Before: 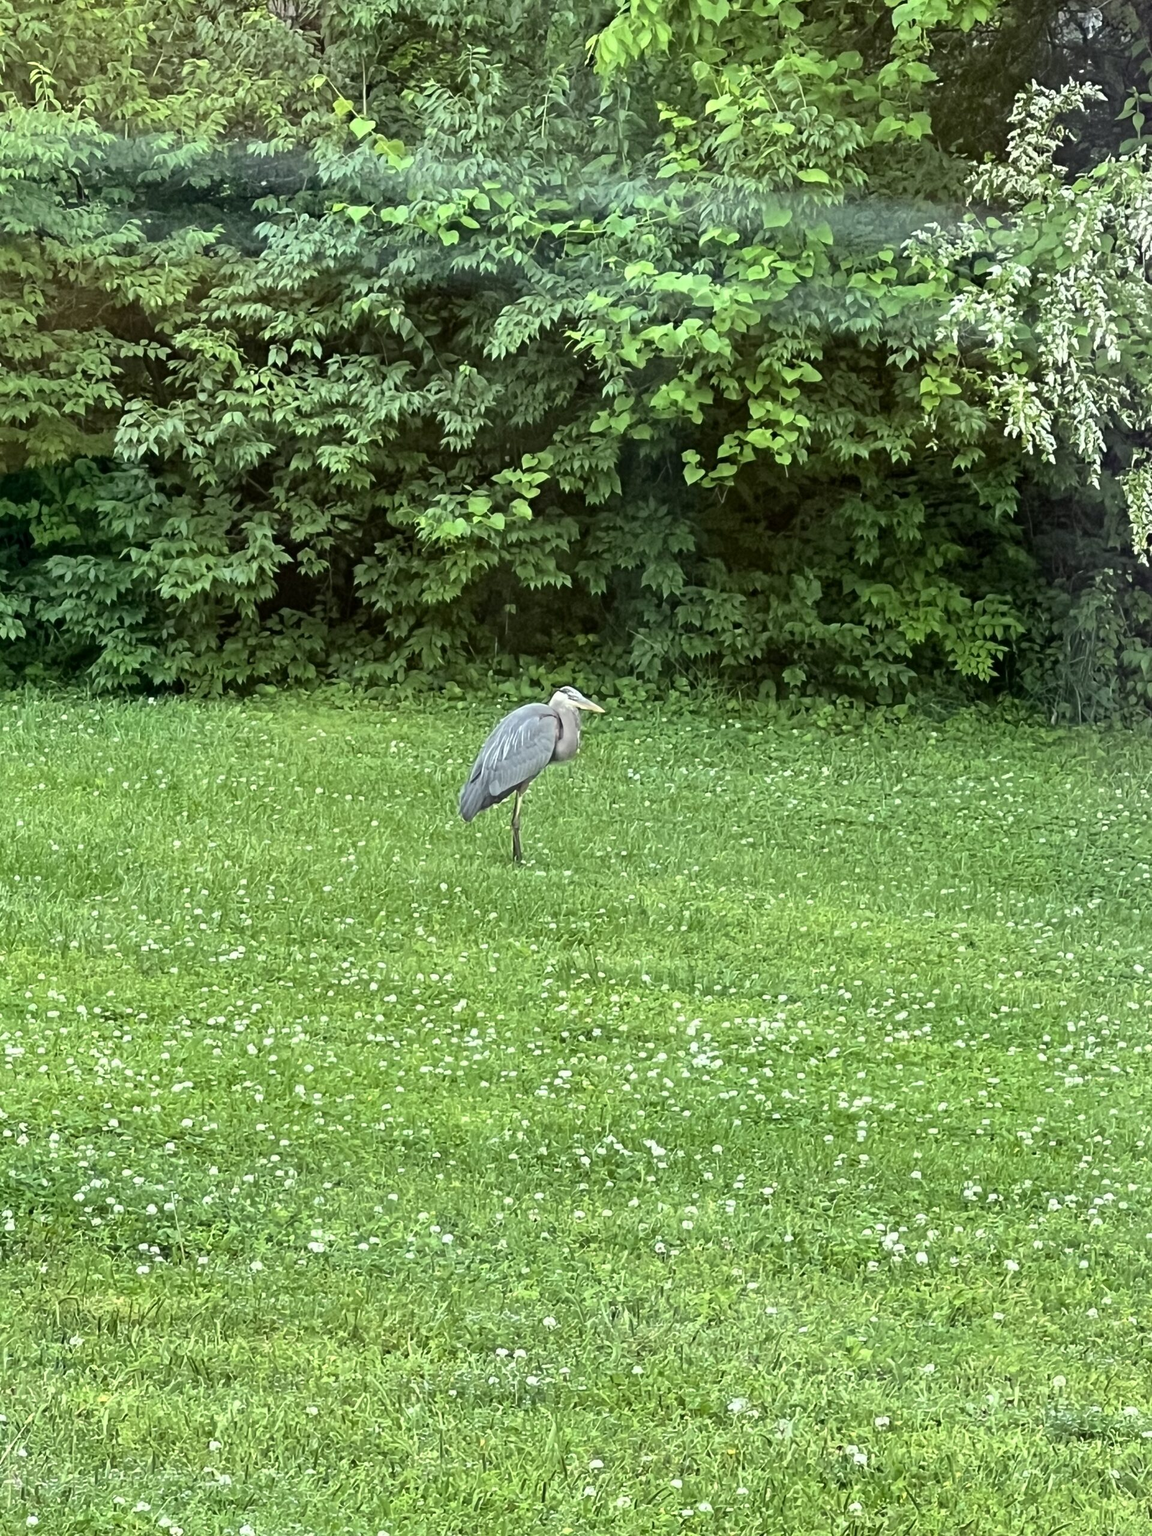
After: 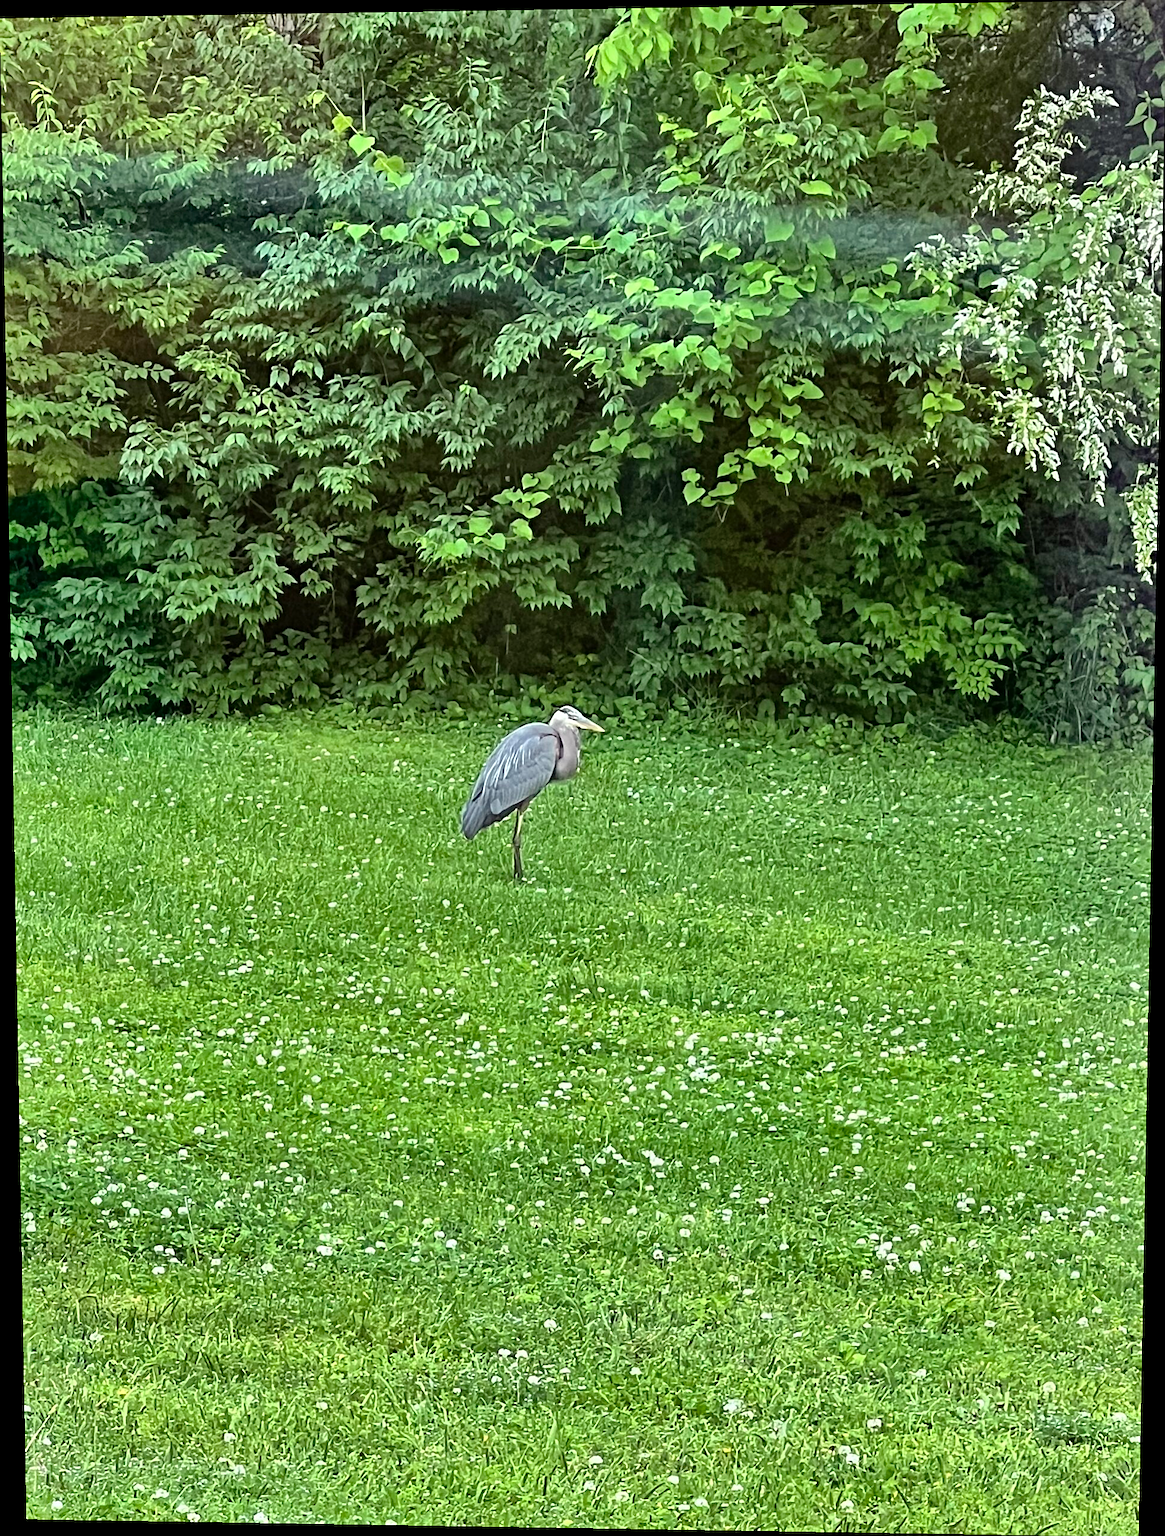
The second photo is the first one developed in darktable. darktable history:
haze removal: compatibility mode true, adaptive false
sharpen: on, module defaults
rotate and perspective: lens shift (vertical) 0.048, lens shift (horizontal) -0.024, automatic cropping off
shadows and highlights: soften with gaussian
